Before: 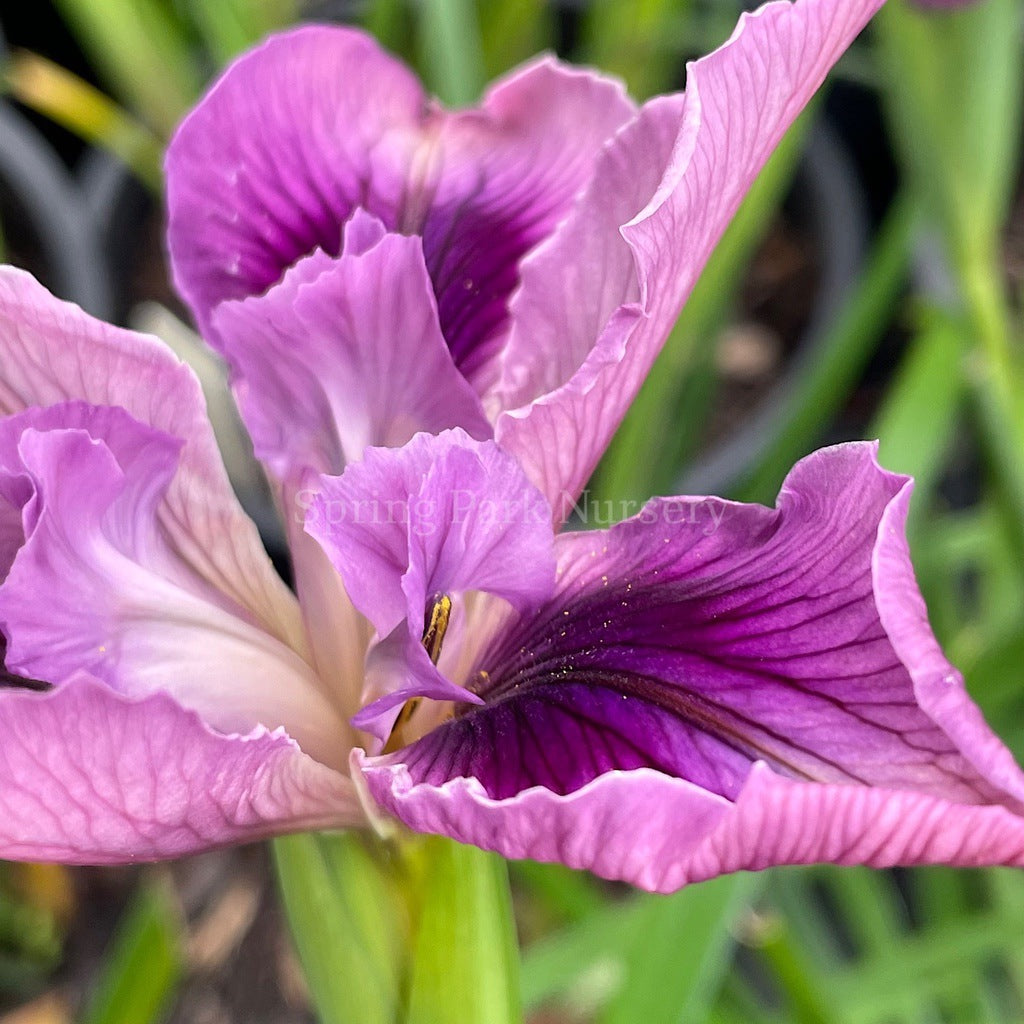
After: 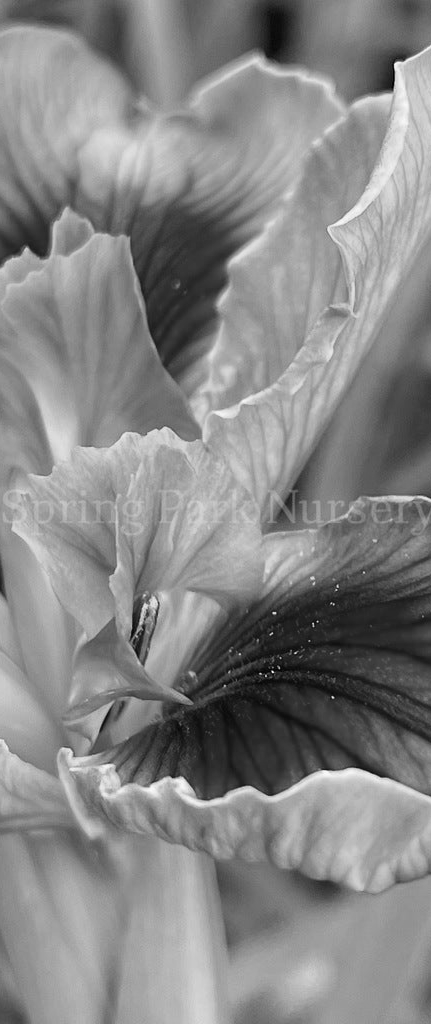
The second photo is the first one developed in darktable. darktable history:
color zones: curves: ch1 [(0.077, 0.436) (0.25, 0.5) (0.75, 0.5)]
monochrome: on, module defaults
crop: left 28.583%, right 29.231%
